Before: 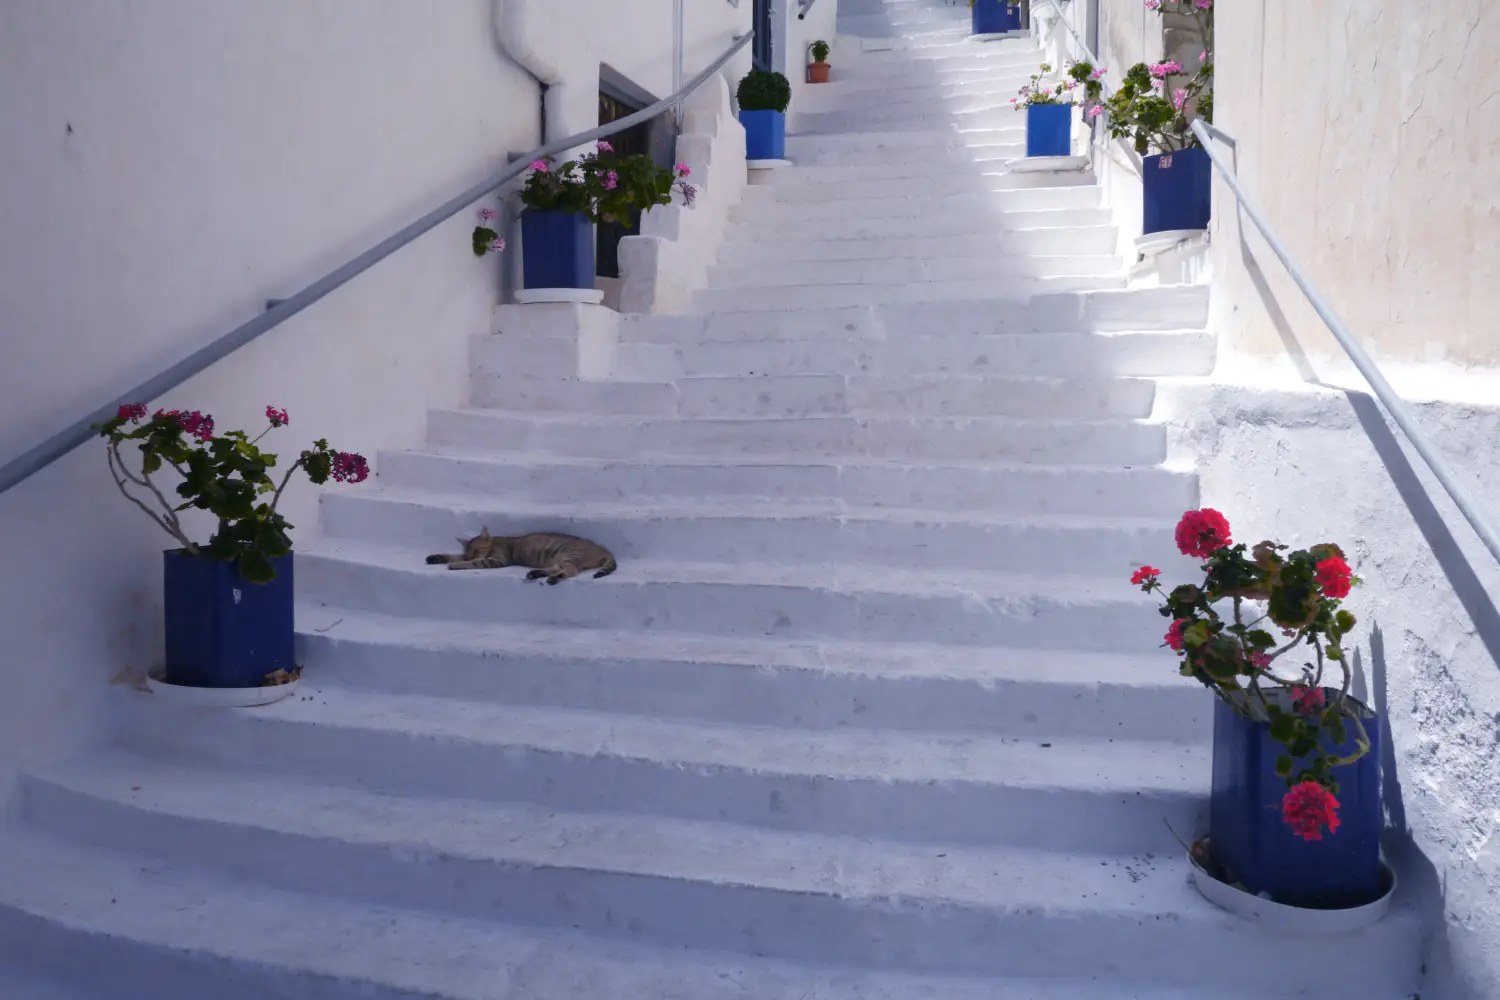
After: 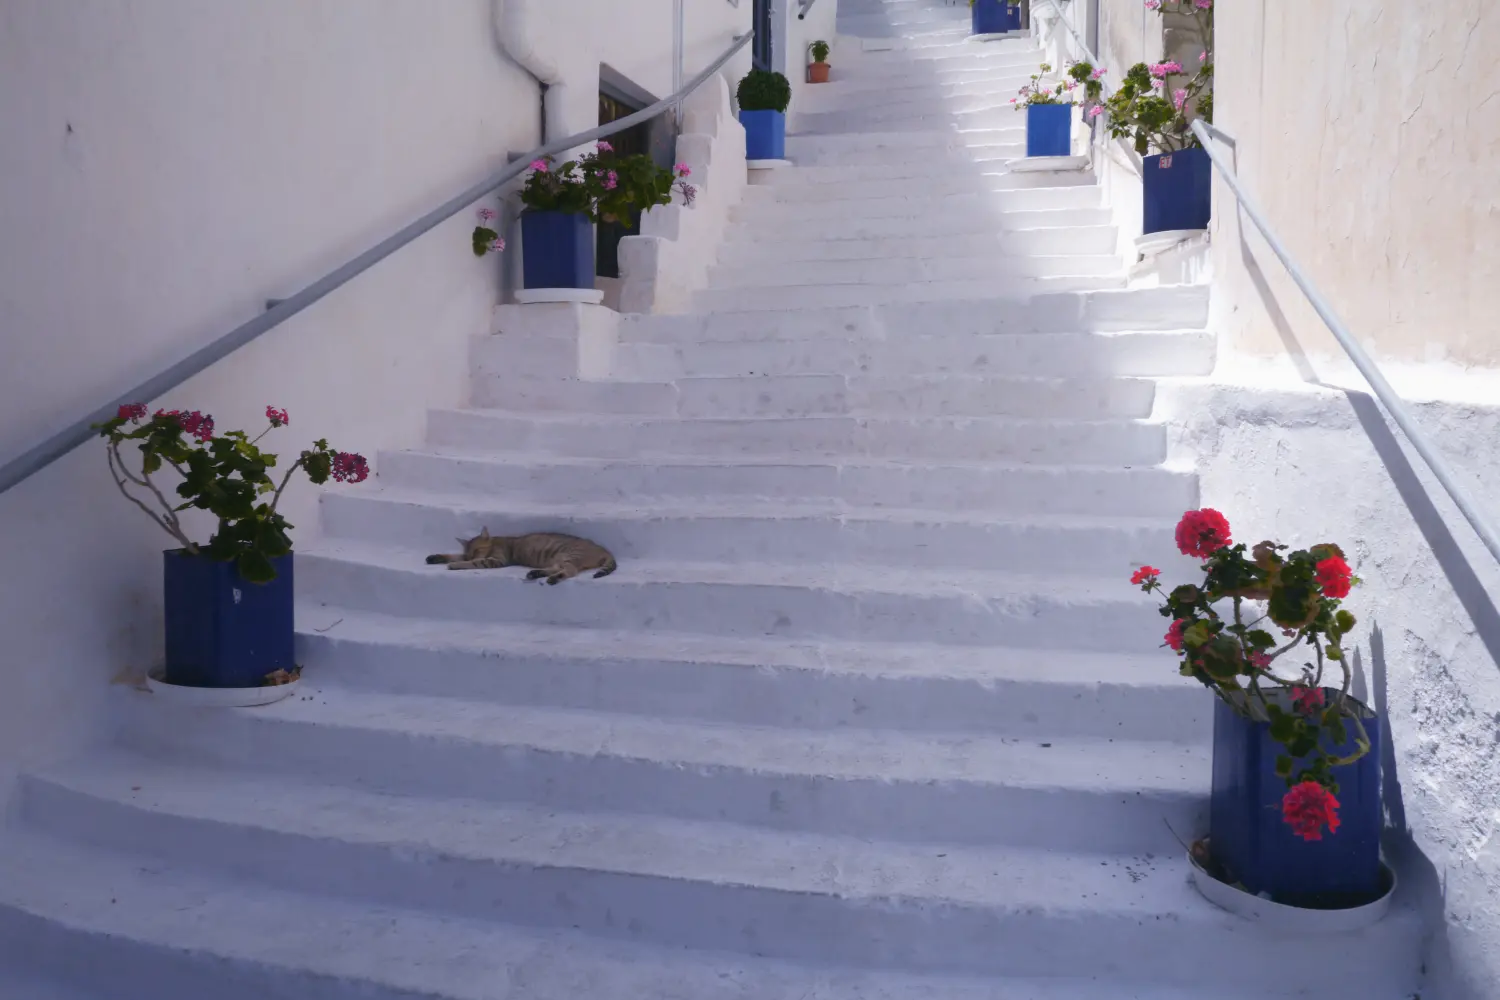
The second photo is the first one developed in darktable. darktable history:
color balance: mode lift, gamma, gain (sRGB), lift [1, 0.99, 1.01, 0.992], gamma [1, 1.037, 0.974, 0.963]
contrast equalizer: octaves 7, y [[0.6 ×6], [0.55 ×6], [0 ×6], [0 ×6], [0 ×6]], mix -0.3
